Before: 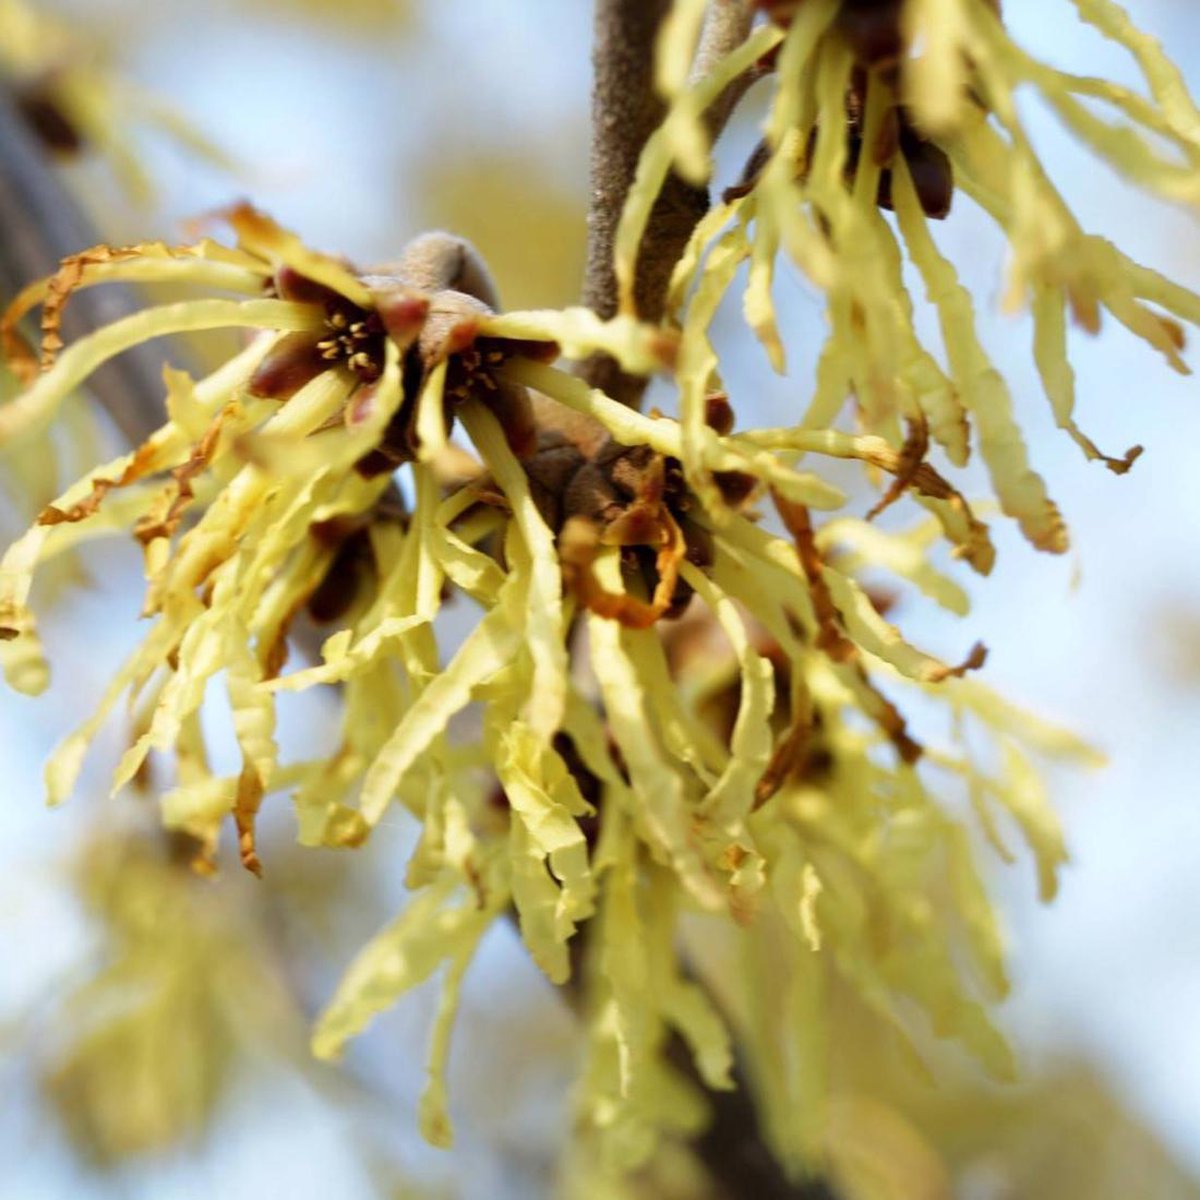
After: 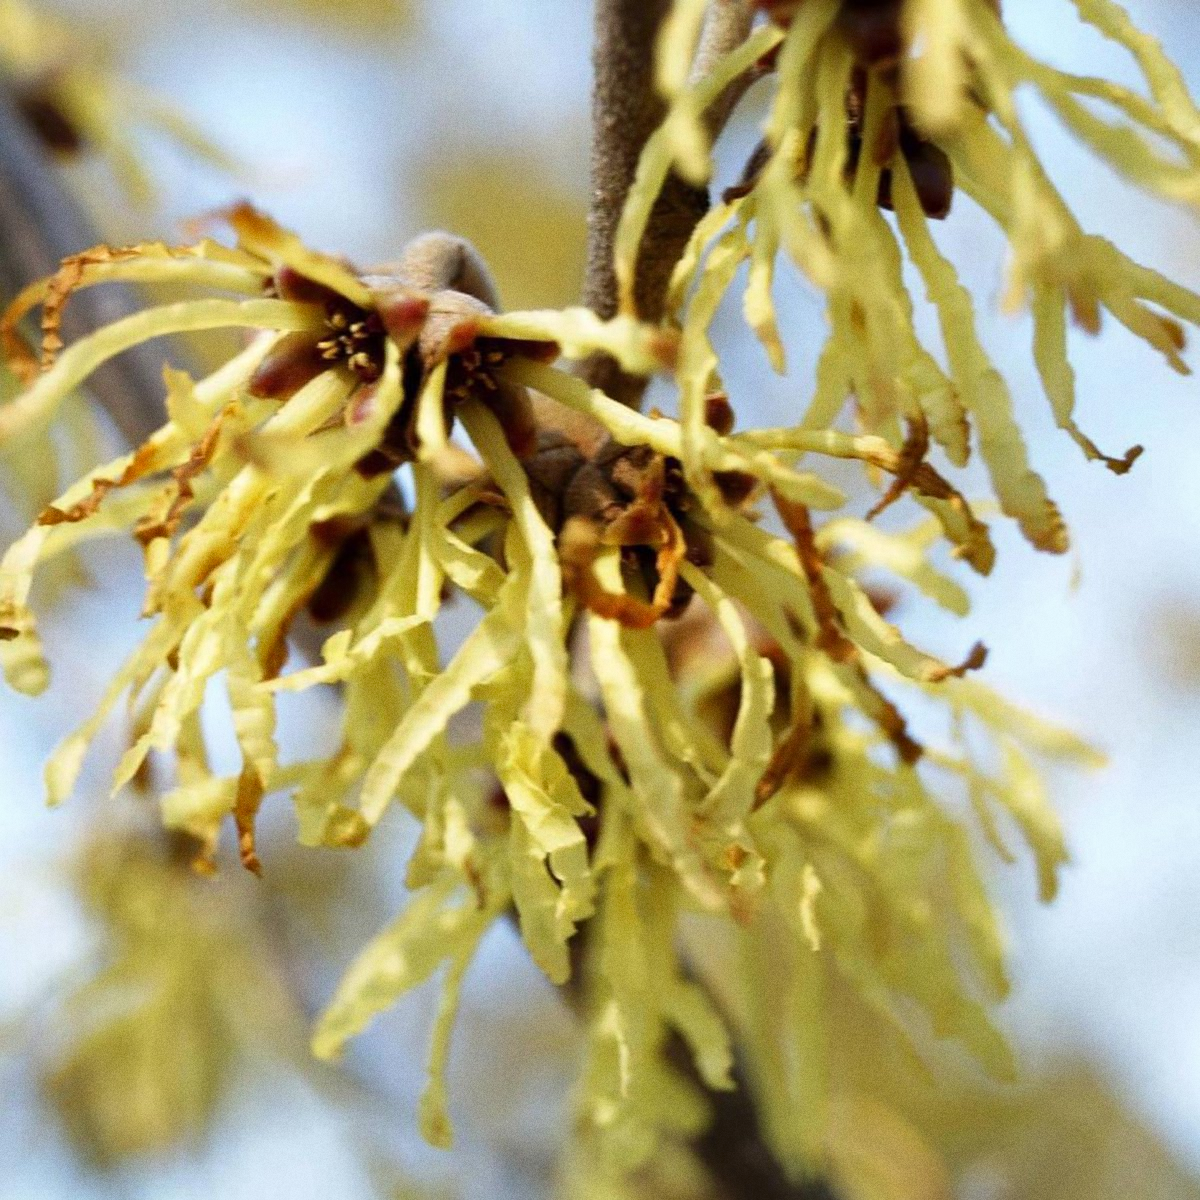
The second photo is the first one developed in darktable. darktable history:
shadows and highlights: shadows 29.61, highlights -30.47, low approximation 0.01, soften with gaussian
grain: on, module defaults
